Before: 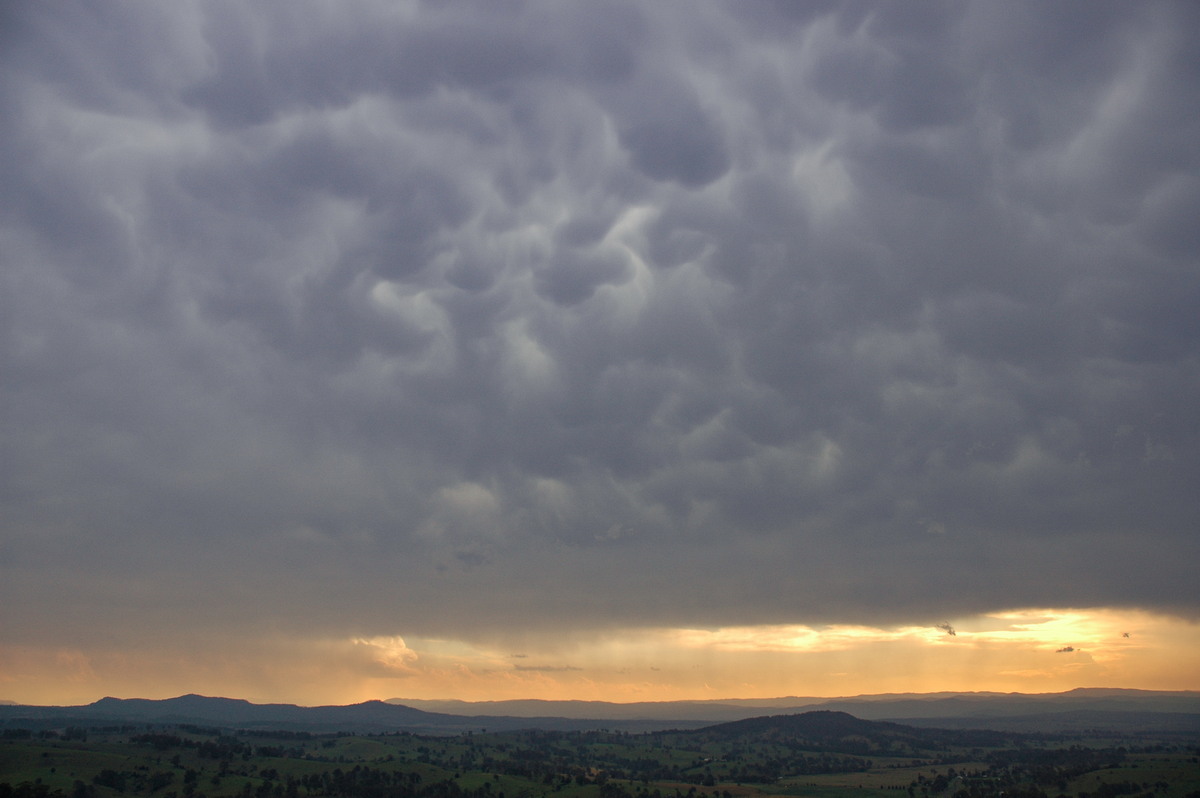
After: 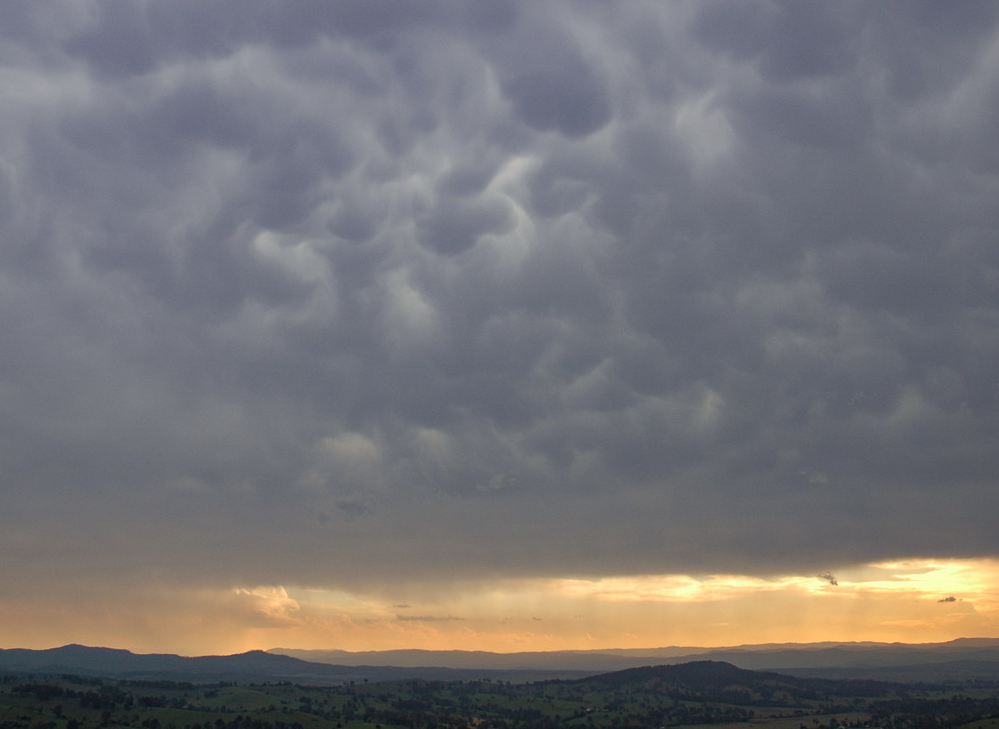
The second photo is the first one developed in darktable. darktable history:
crop: left 9.836%, top 6.325%, right 6.885%, bottom 2.268%
